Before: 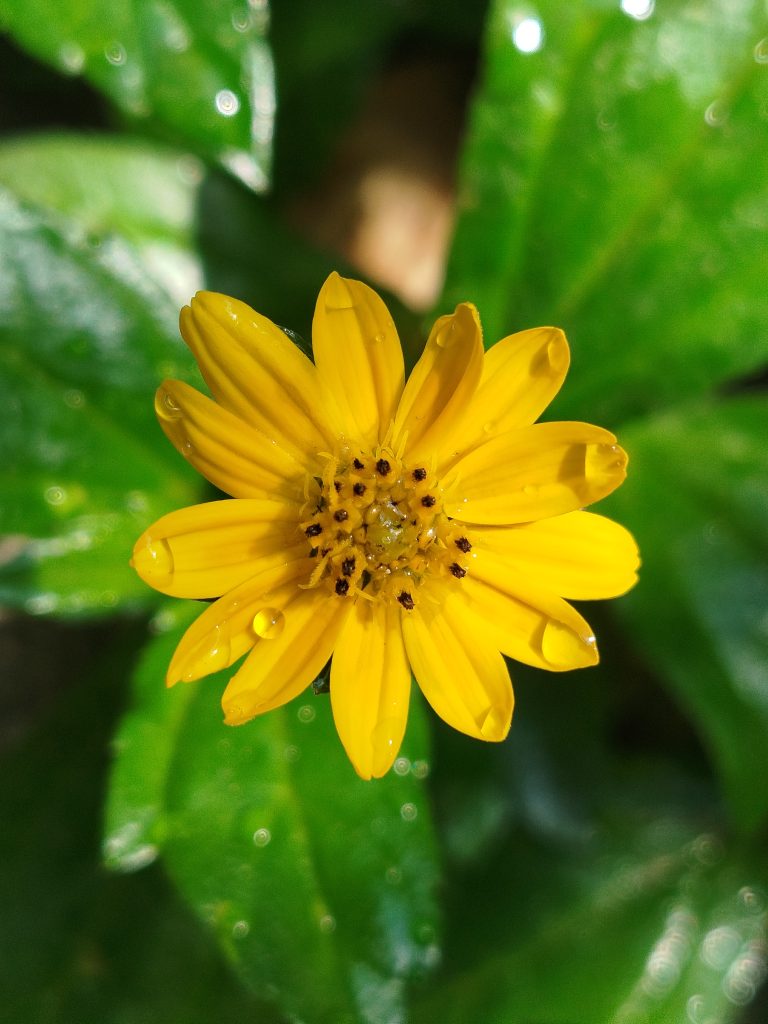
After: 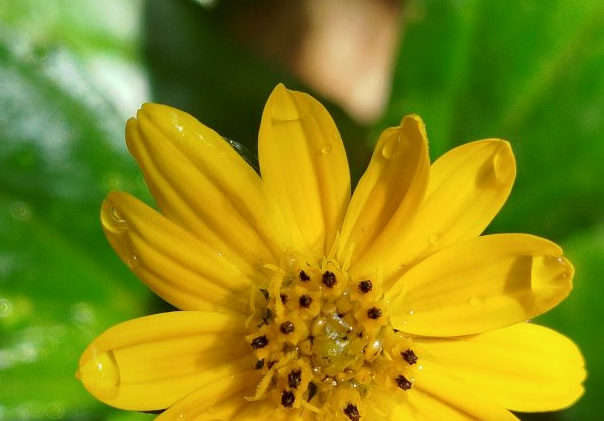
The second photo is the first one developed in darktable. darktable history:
crop: left 7.036%, top 18.411%, right 14.315%, bottom 40.42%
color correction: highlights a* -4.95, highlights b* -3.09, shadows a* 3.77, shadows b* 4.42
